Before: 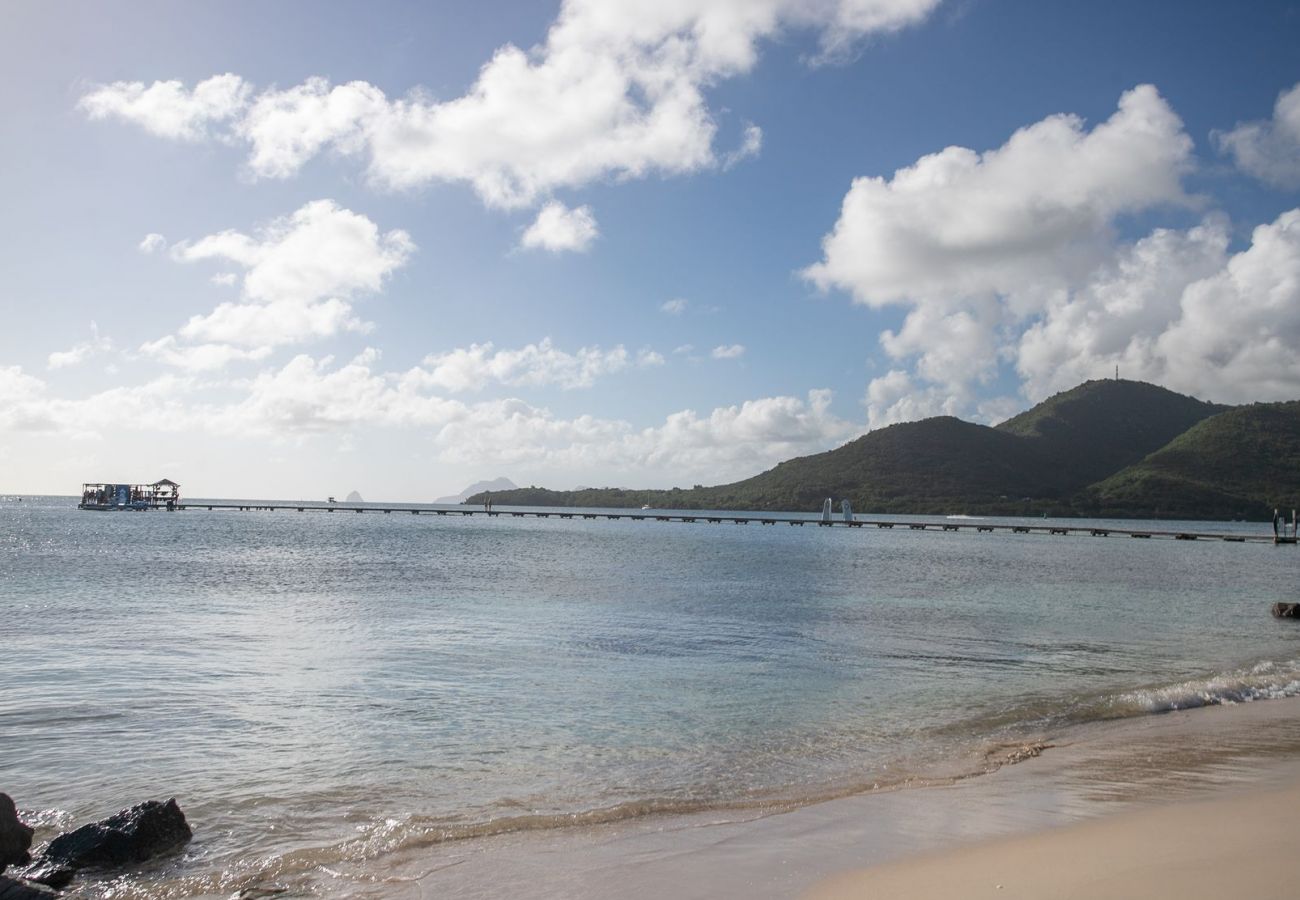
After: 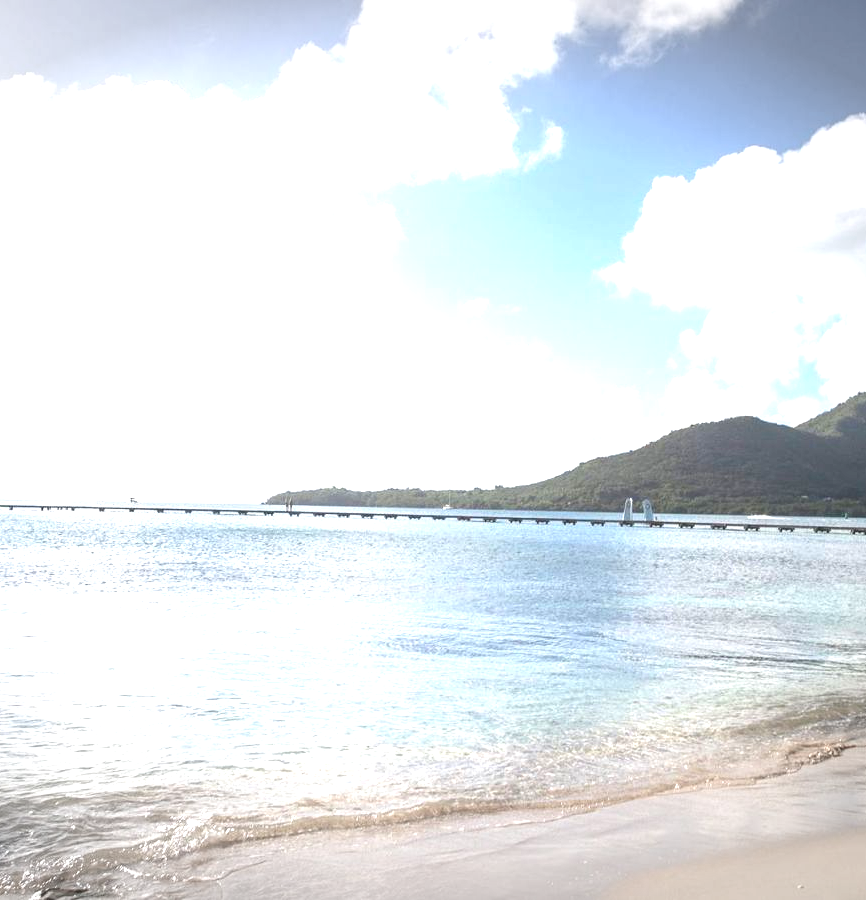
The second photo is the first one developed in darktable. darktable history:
exposure: black level correction 0, exposure 1.742 EV, compensate highlight preservation false
vignetting: fall-off start 100.97%, width/height ratio 1.305
crop: left 15.383%, right 17.928%
